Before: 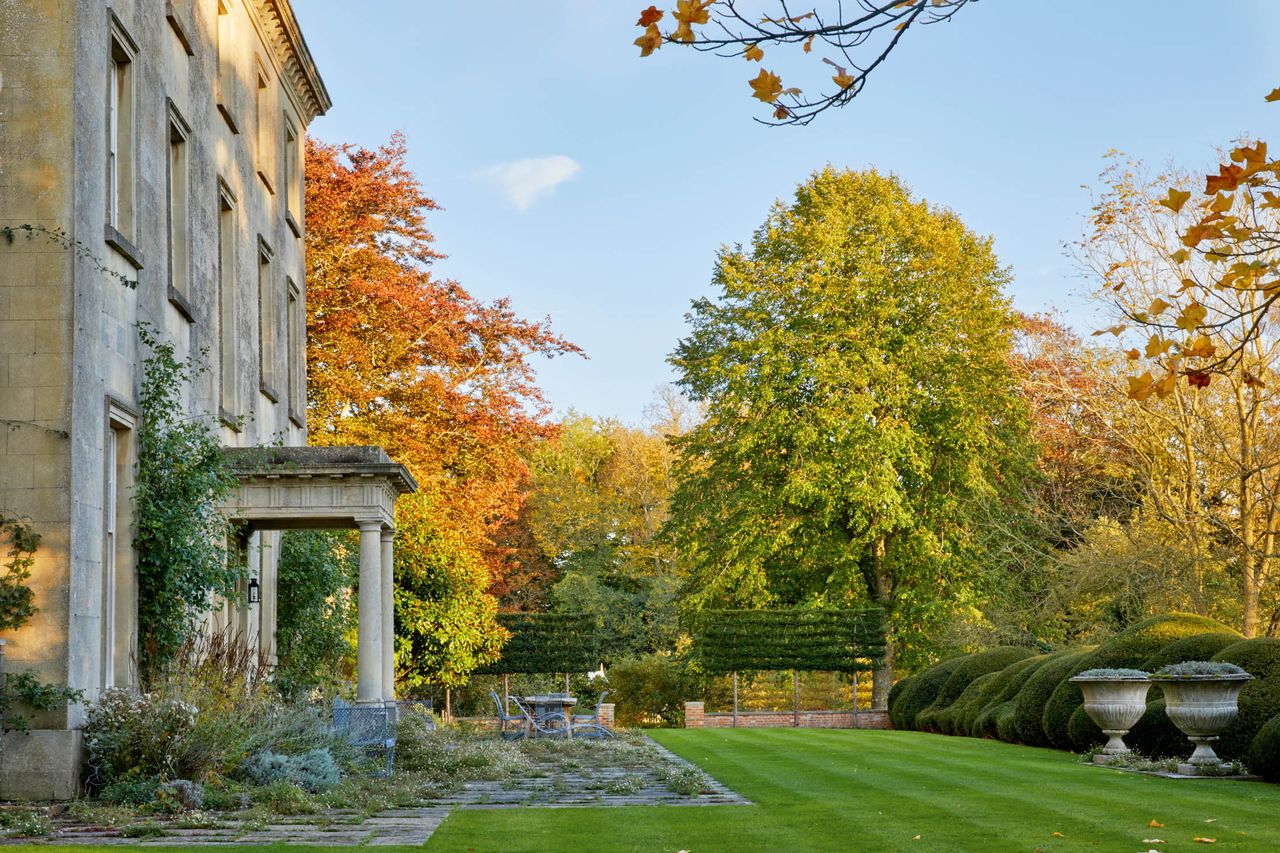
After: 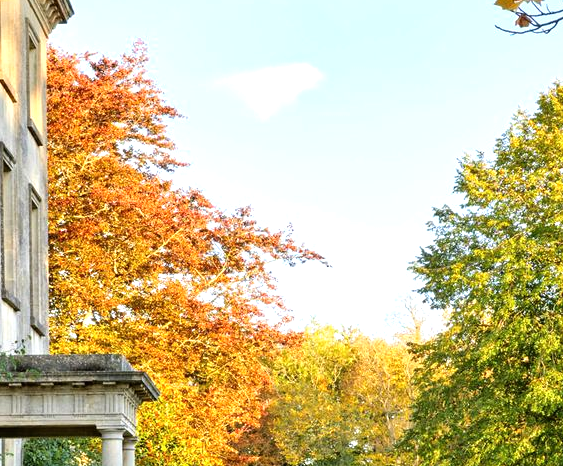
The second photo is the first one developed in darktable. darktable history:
tone equalizer: -8 EV -0.752 EV, -7 EV -0.715 EV, -6 EV -0.569 EV, -5 EV -0.413 EV, -3 EV 0.387 EV, -2 EV 0.6 EV, -1 EV 0.698 EV, +0 EV 0.76 EV
crop: left 20.162%, top 10.898%, right 35.814%, bottom 34.427%
